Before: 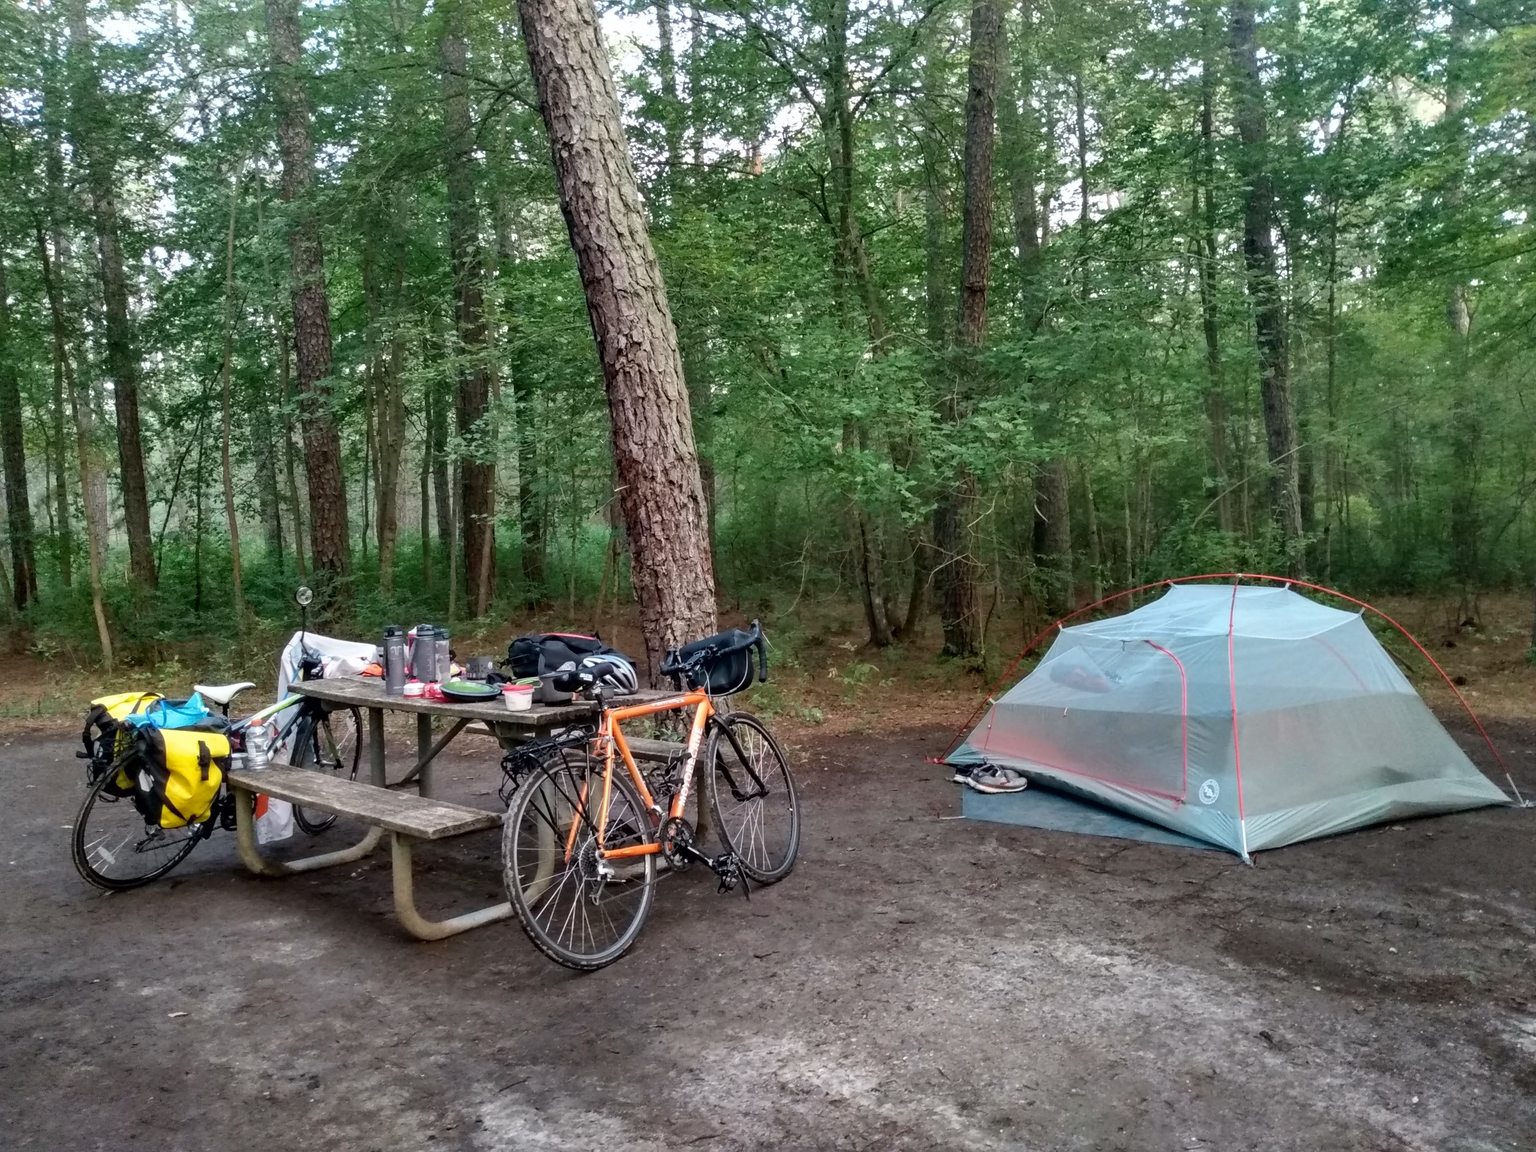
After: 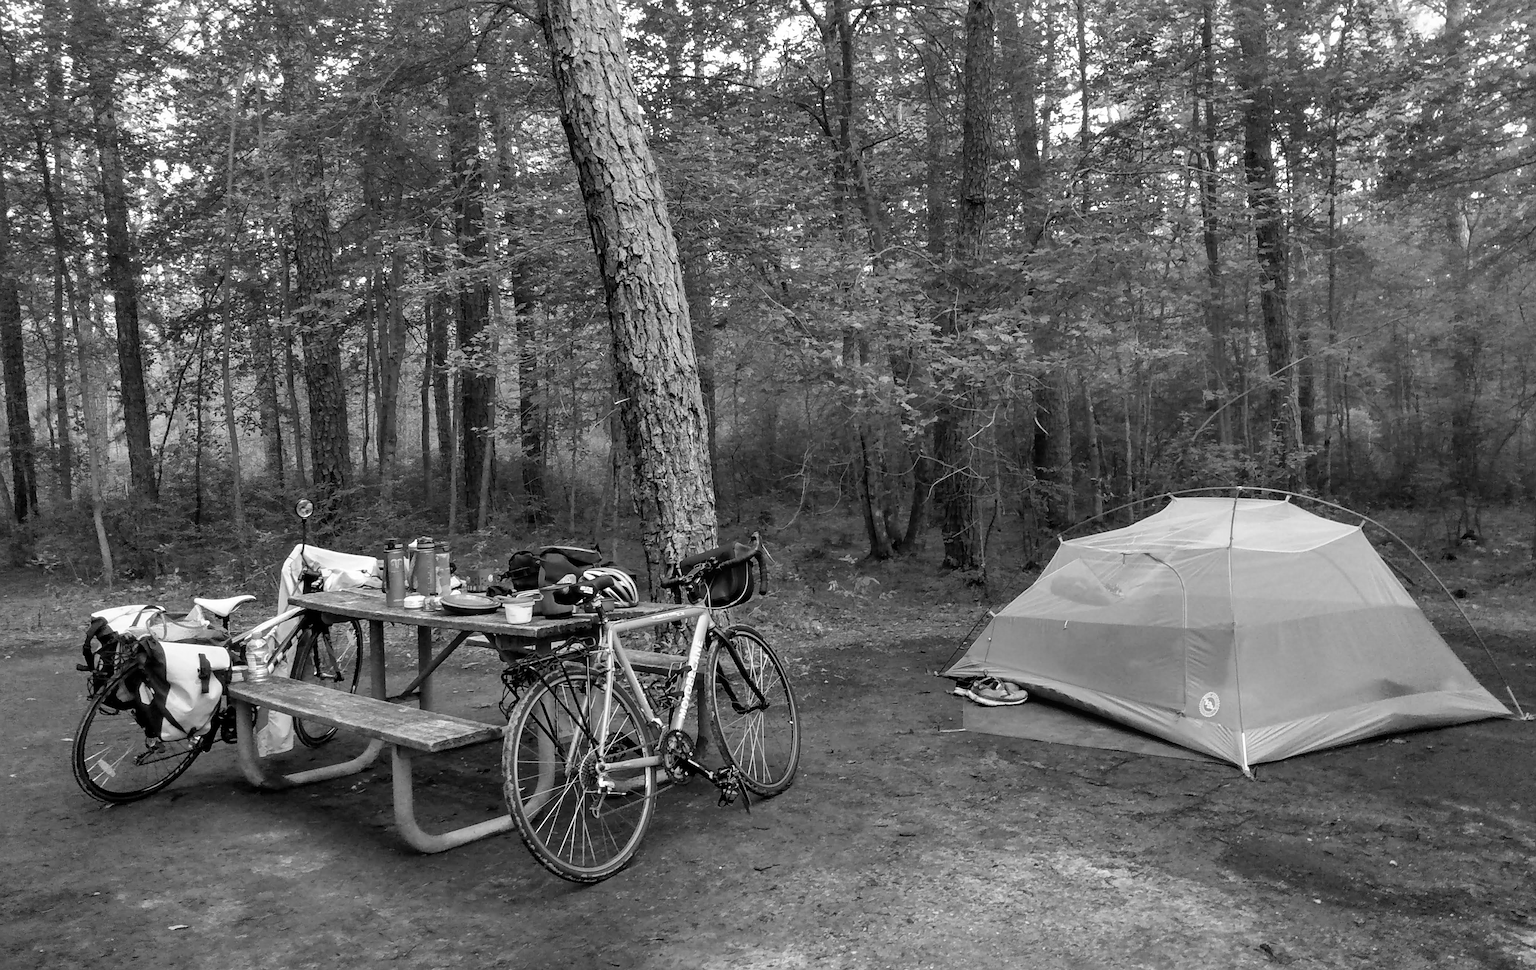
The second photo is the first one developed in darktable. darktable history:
crop: top 7.625%, bottom 8.027%
sharpen: on, module defaults
monochrome: on, module defaults
